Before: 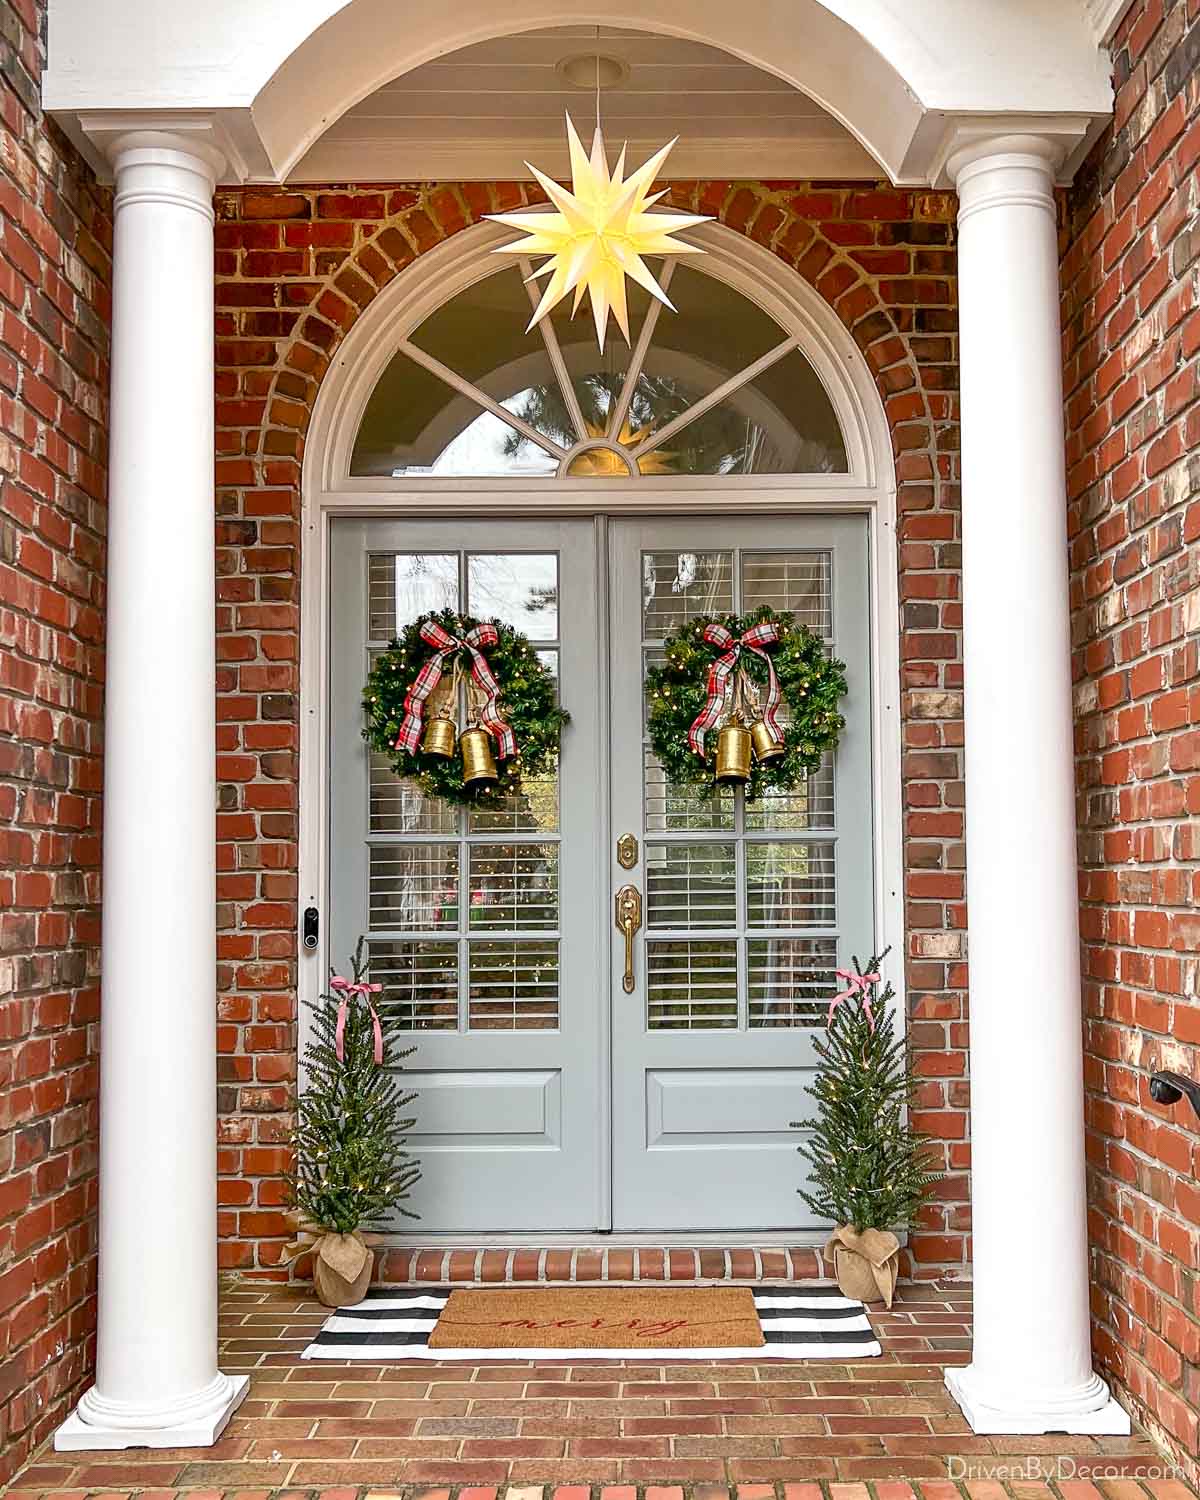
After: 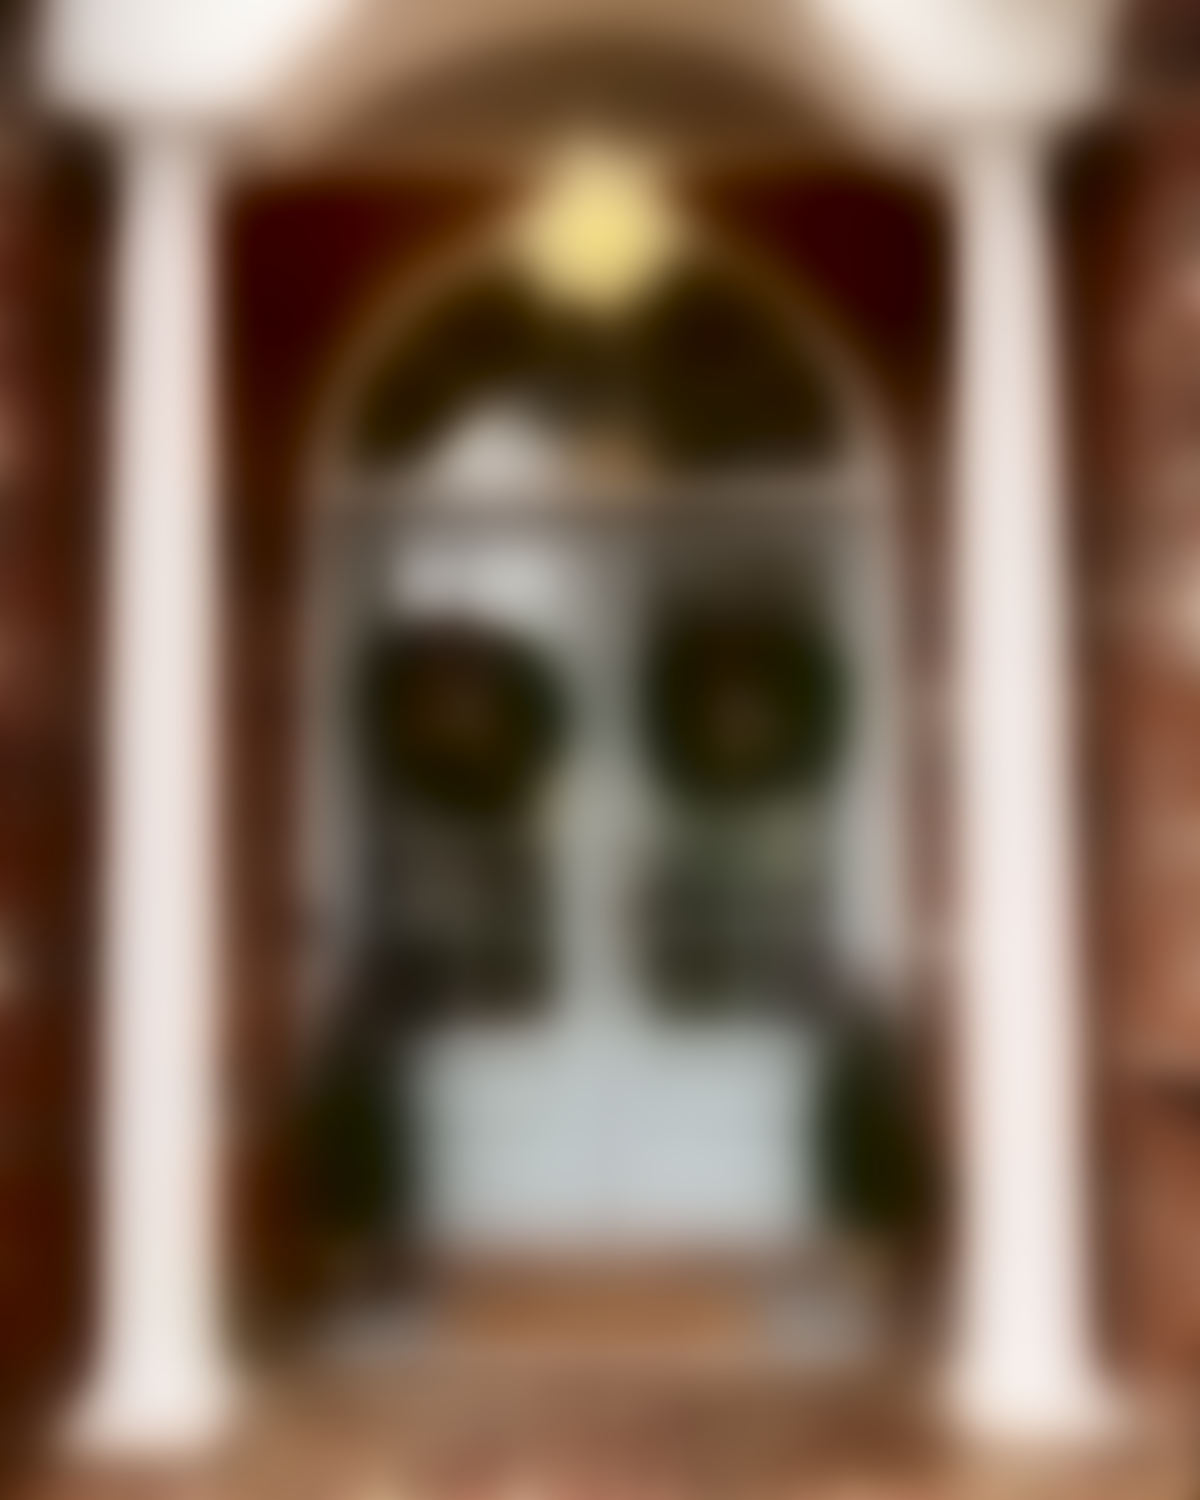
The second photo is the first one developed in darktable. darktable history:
sharpen: on, module defaults
lowpass: radius 31.92, contrast 1.72, brightness -0.98, saturation 0.94
